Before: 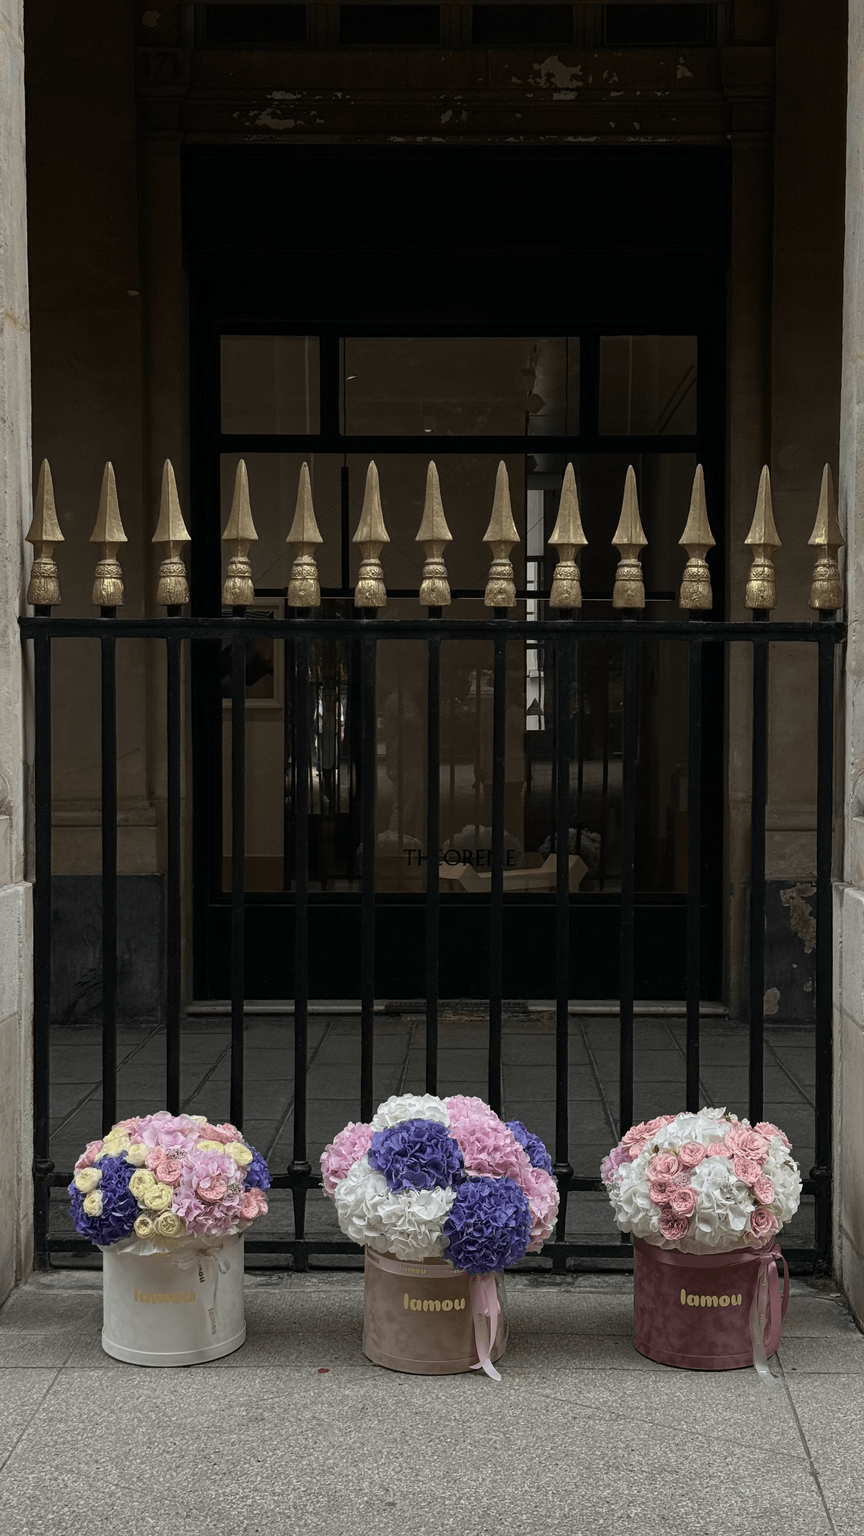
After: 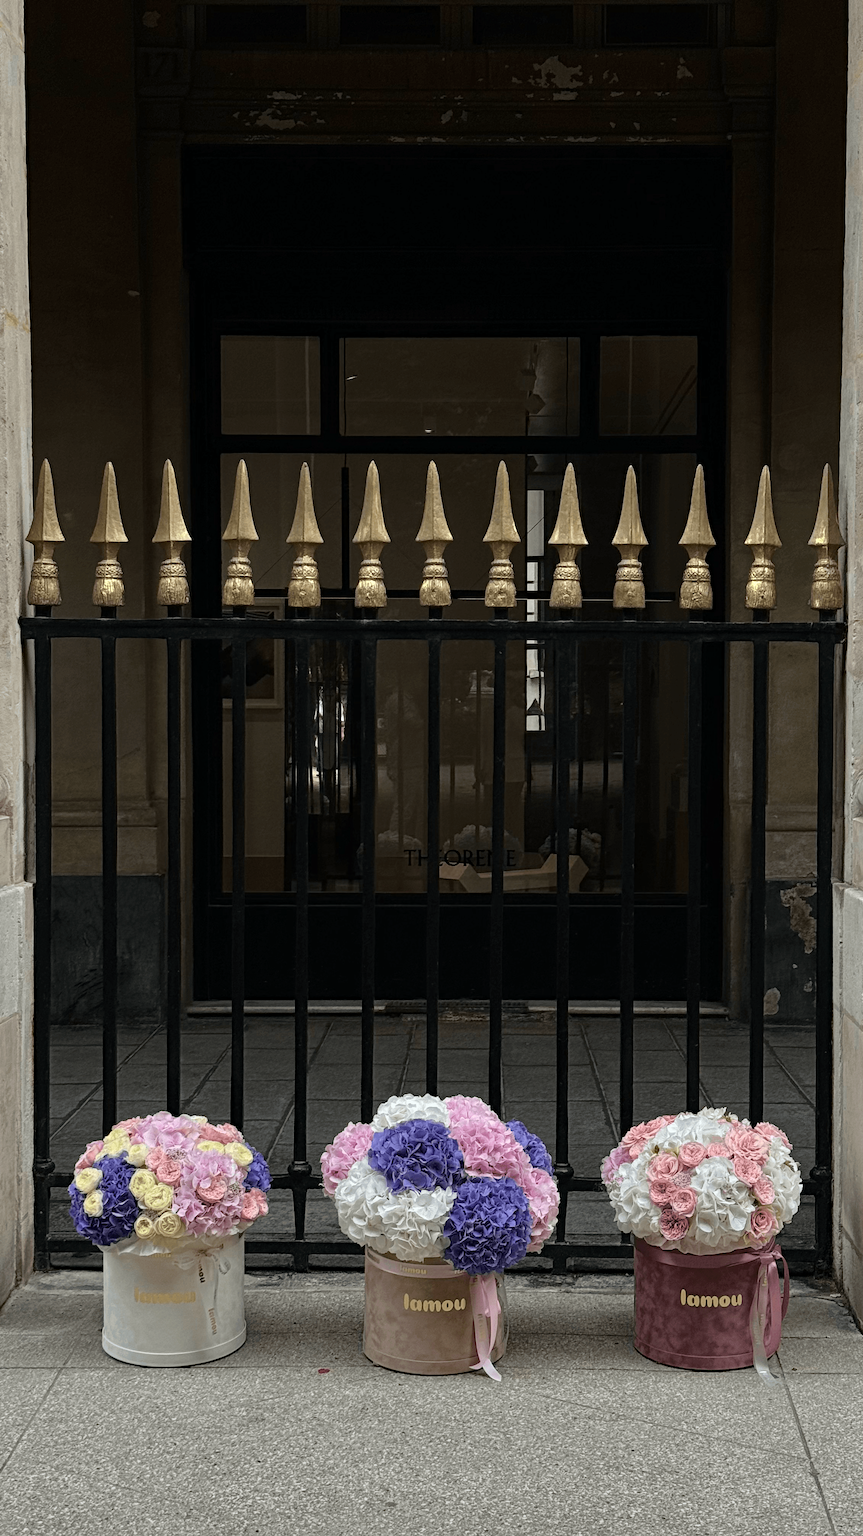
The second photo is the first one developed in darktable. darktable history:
tone equalizer: -8 EV 0.001 EV, -7 EV -0.004 EV, -6 EV 0.009 EV, -5 EV 0.032 EV, -4 EV 0.276 EV, -3 EV 0.644 EV, -2 EV 0.584 EV, -1 EV 0.187 EV, +0 EV 0.024 EV
haze removal: compatibility mode true, adaptive false
